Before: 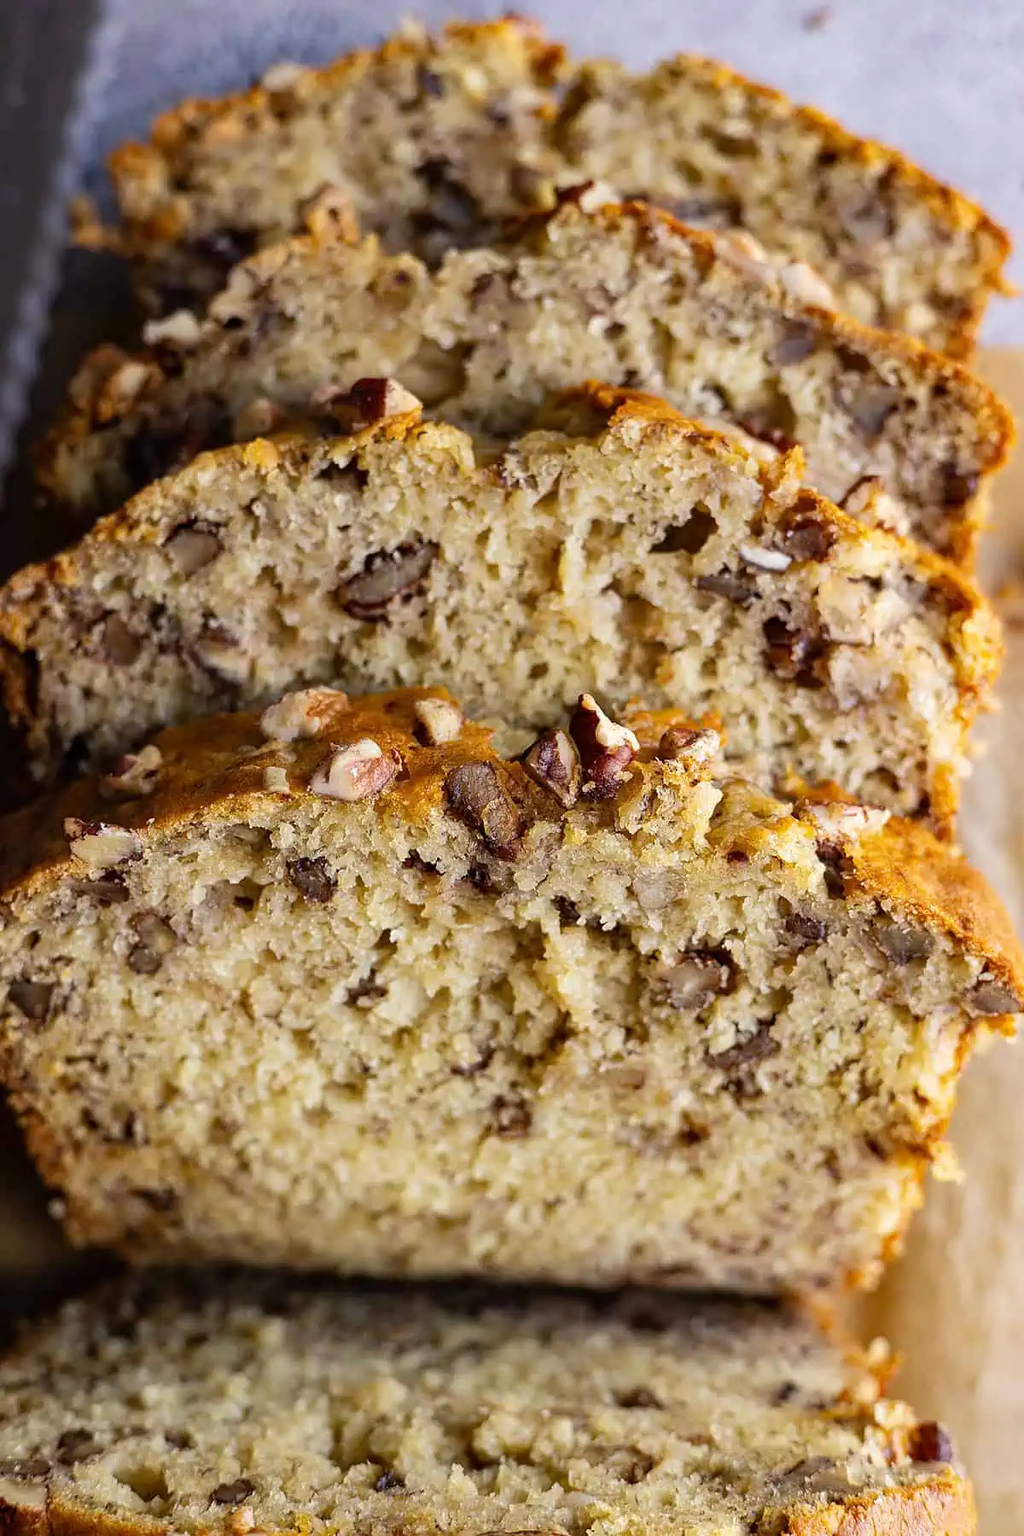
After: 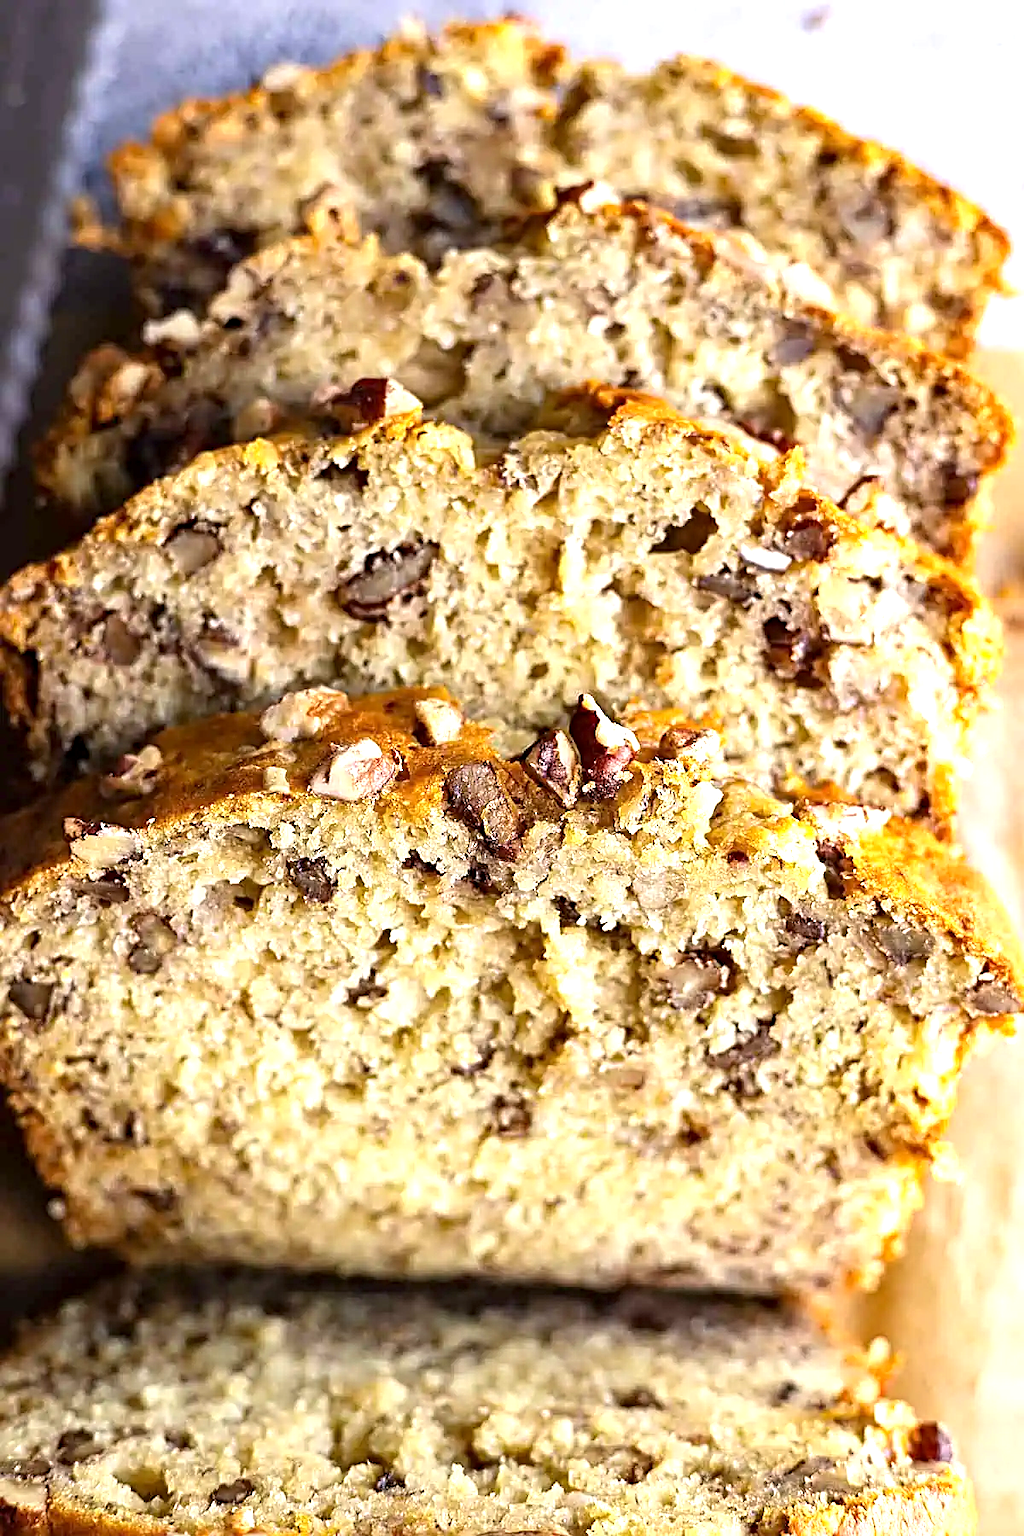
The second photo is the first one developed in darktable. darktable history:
sharpen: radius 4
exposure: black level correction 0.001, exposure 0.955 EV, compensate exposure bias true, compensate highlight preservation false
